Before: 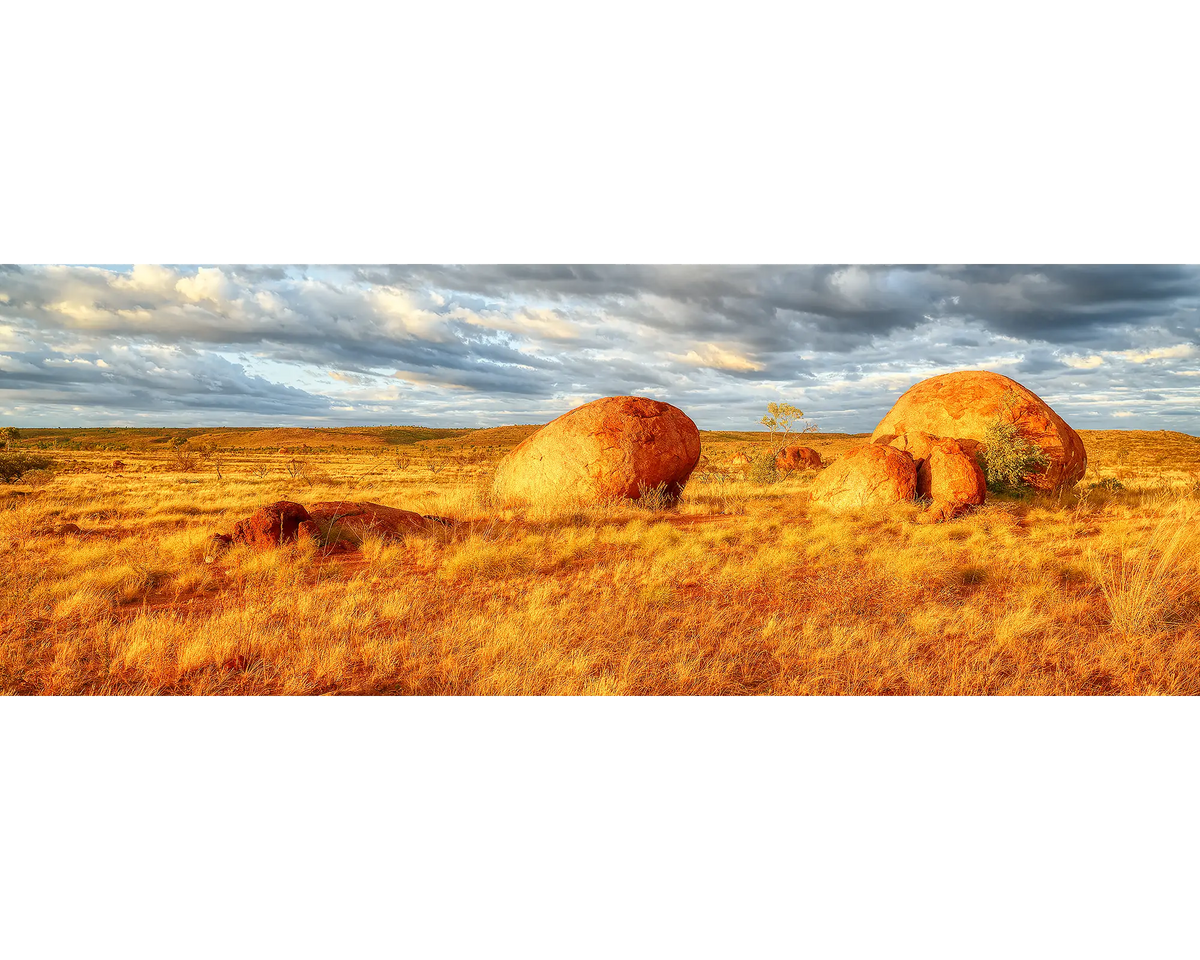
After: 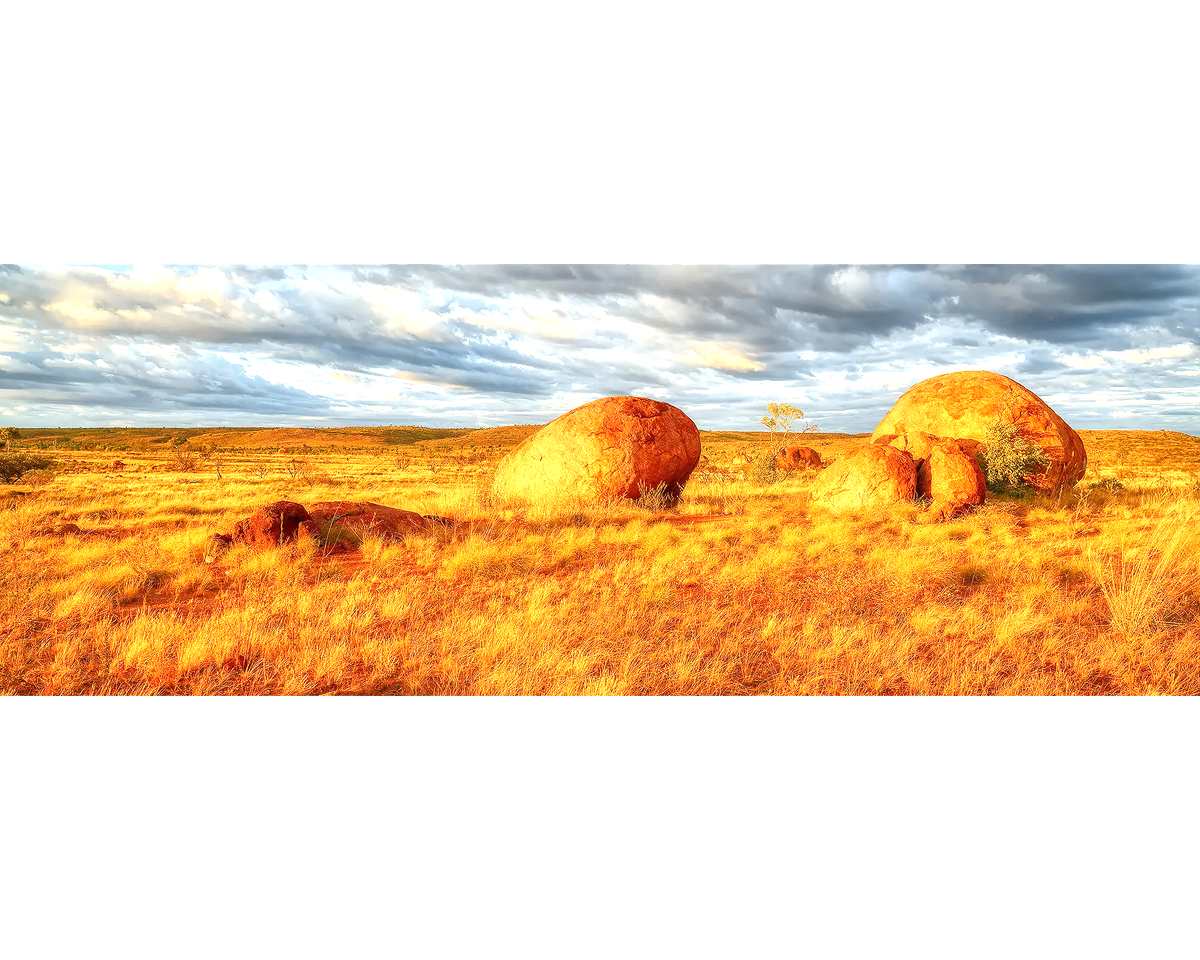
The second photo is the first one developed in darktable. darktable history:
exposure: black level correction 0, exposure 0.595 EV, compensate exposure bias true, compensate highlight preservation false
